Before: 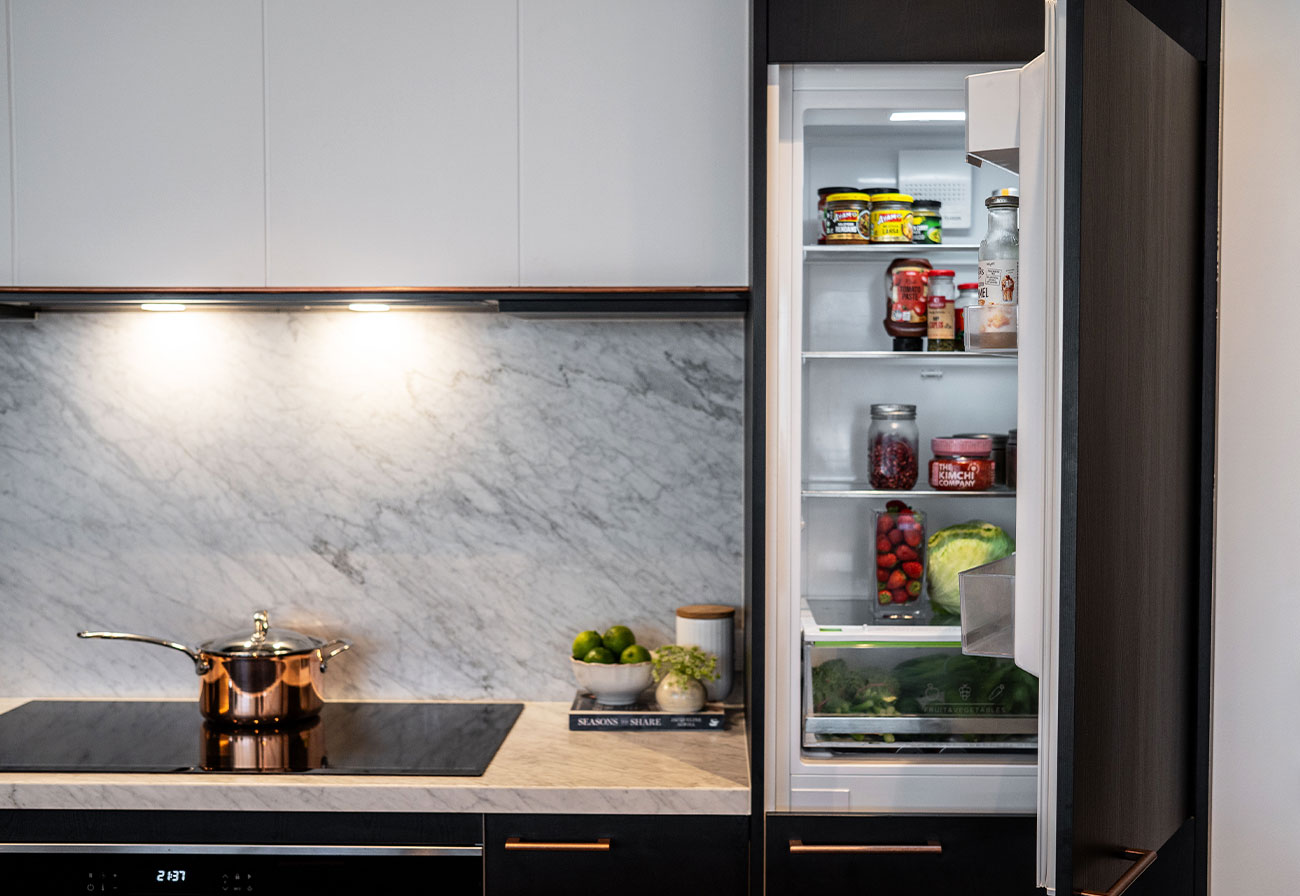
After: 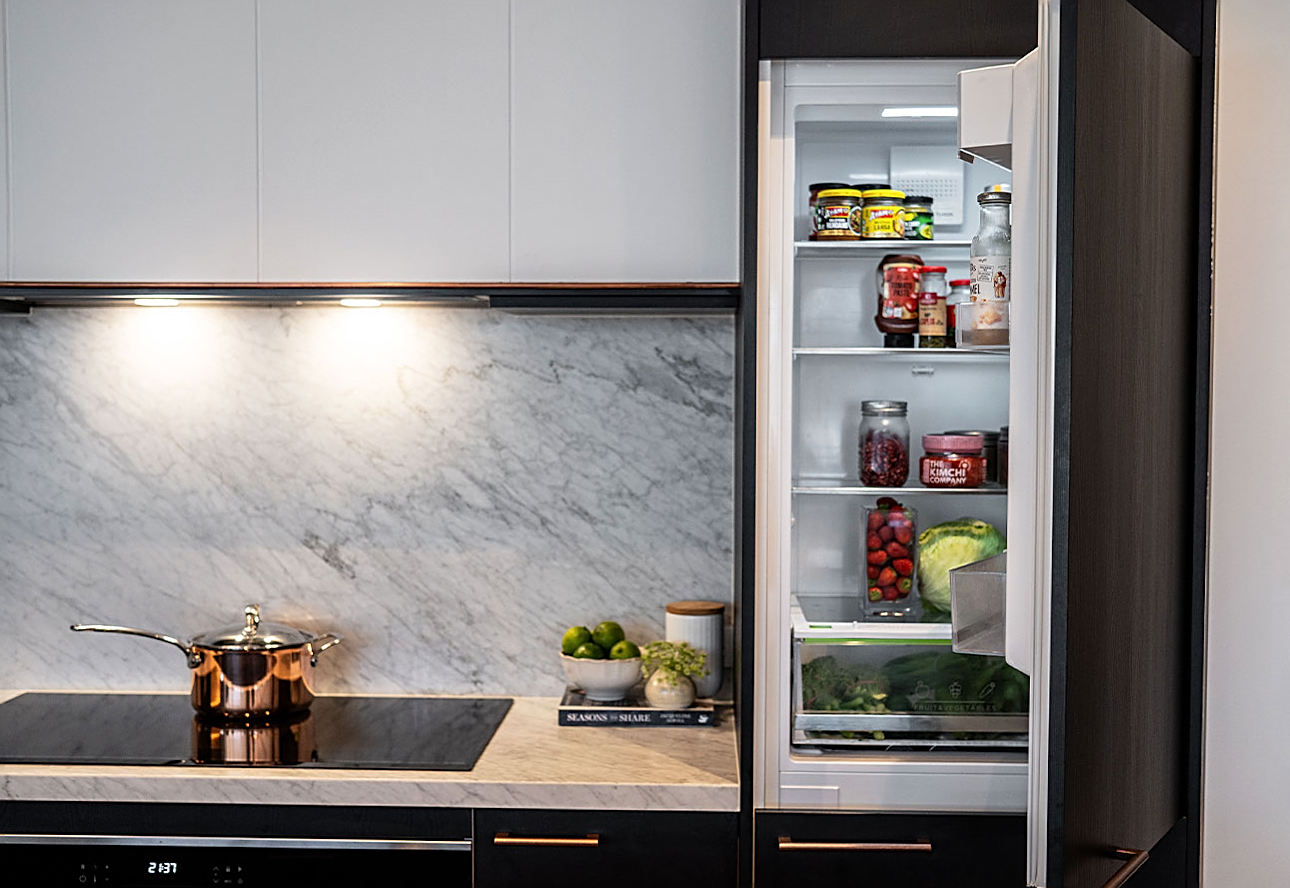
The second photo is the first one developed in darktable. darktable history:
rotate and perspective: rotation 0.192°, lens shift (horizontal) -0.015, crop left 0.005, crop right 0.996, crop top 0.006, crop bottom 0.99
sharpen: on, module defaults
